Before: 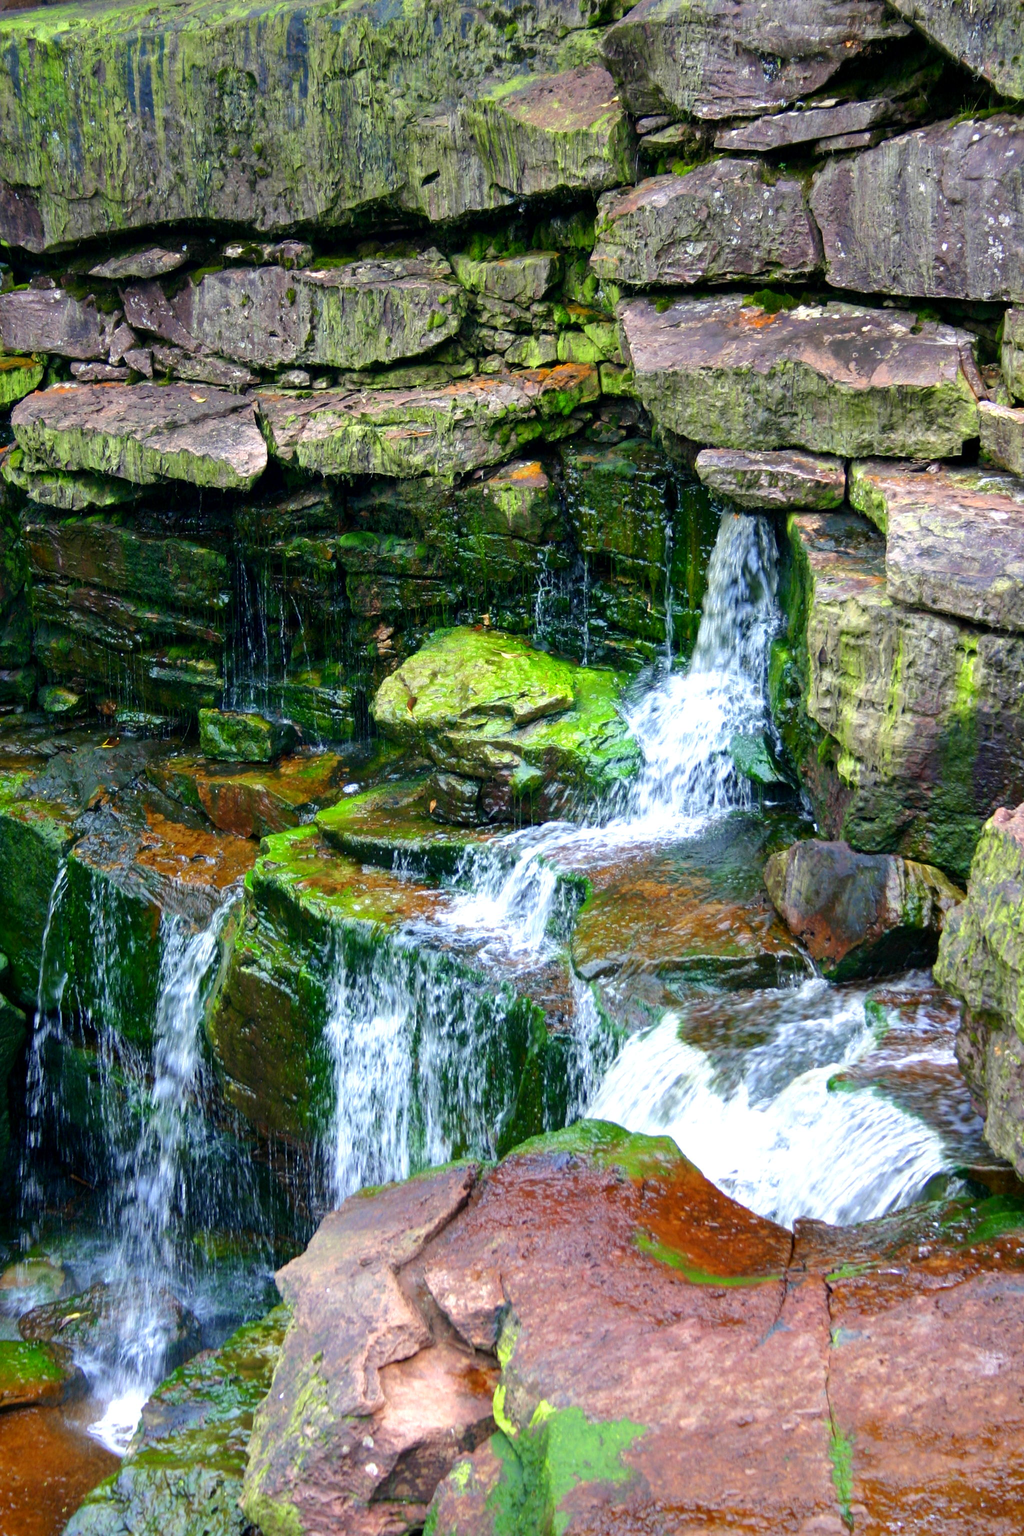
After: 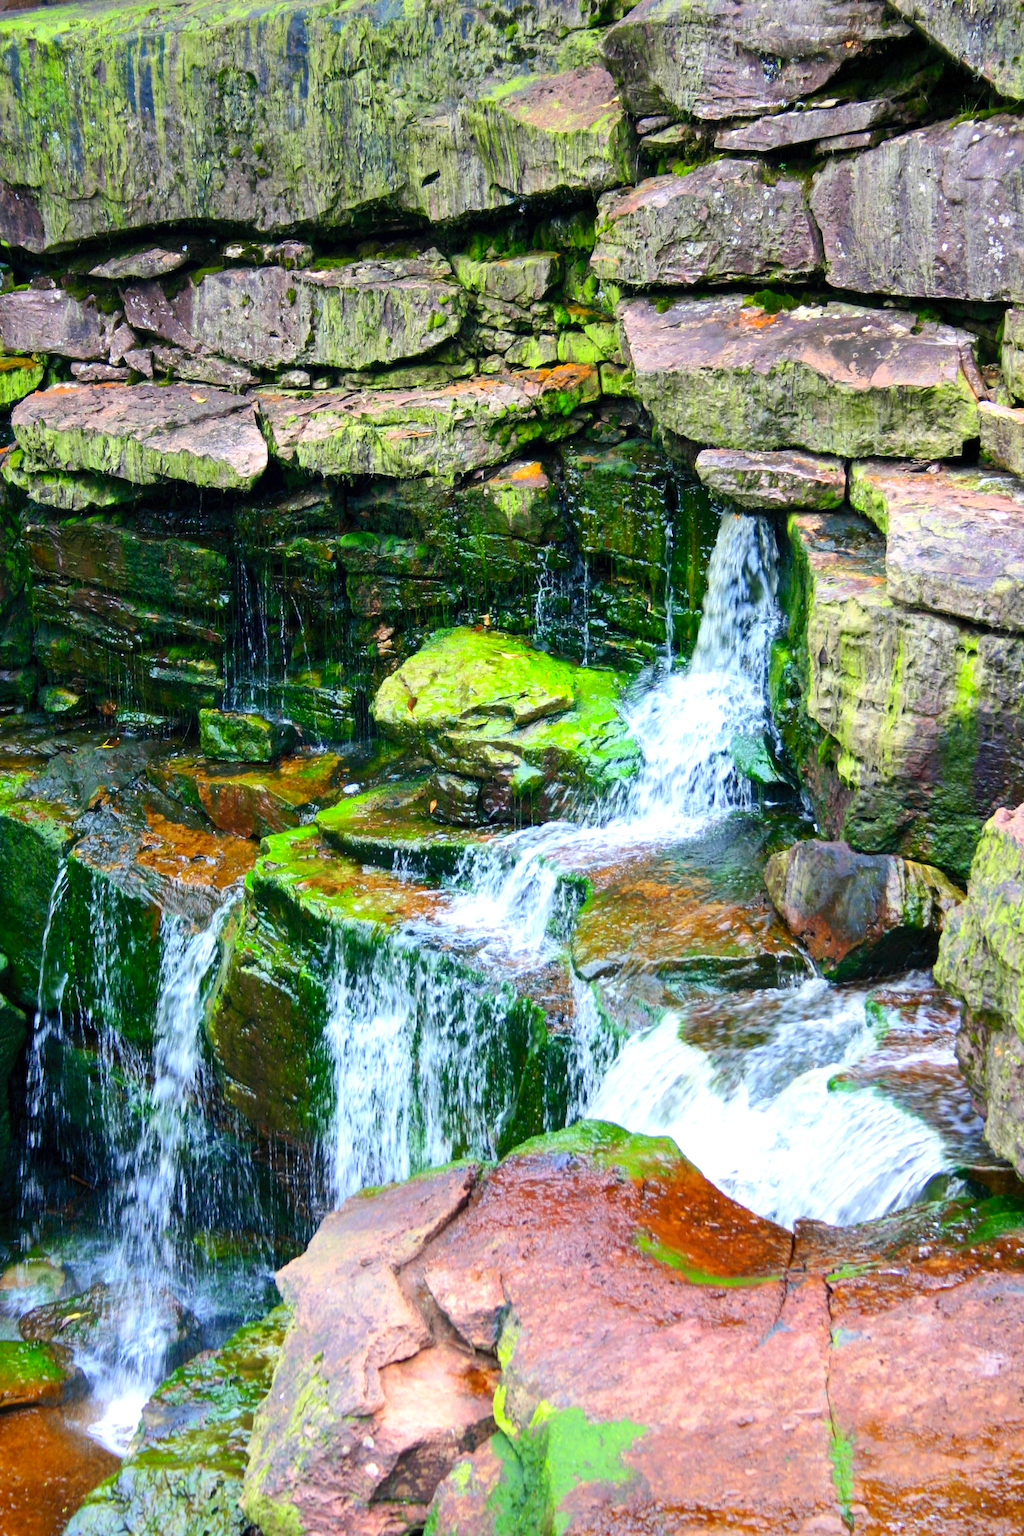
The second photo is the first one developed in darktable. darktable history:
contrast brightness saturation: contrast 0.201, brightness 0.17, saturation 0.221
color balance rgb: perceptual saturation grading › global saturation 0.98%
